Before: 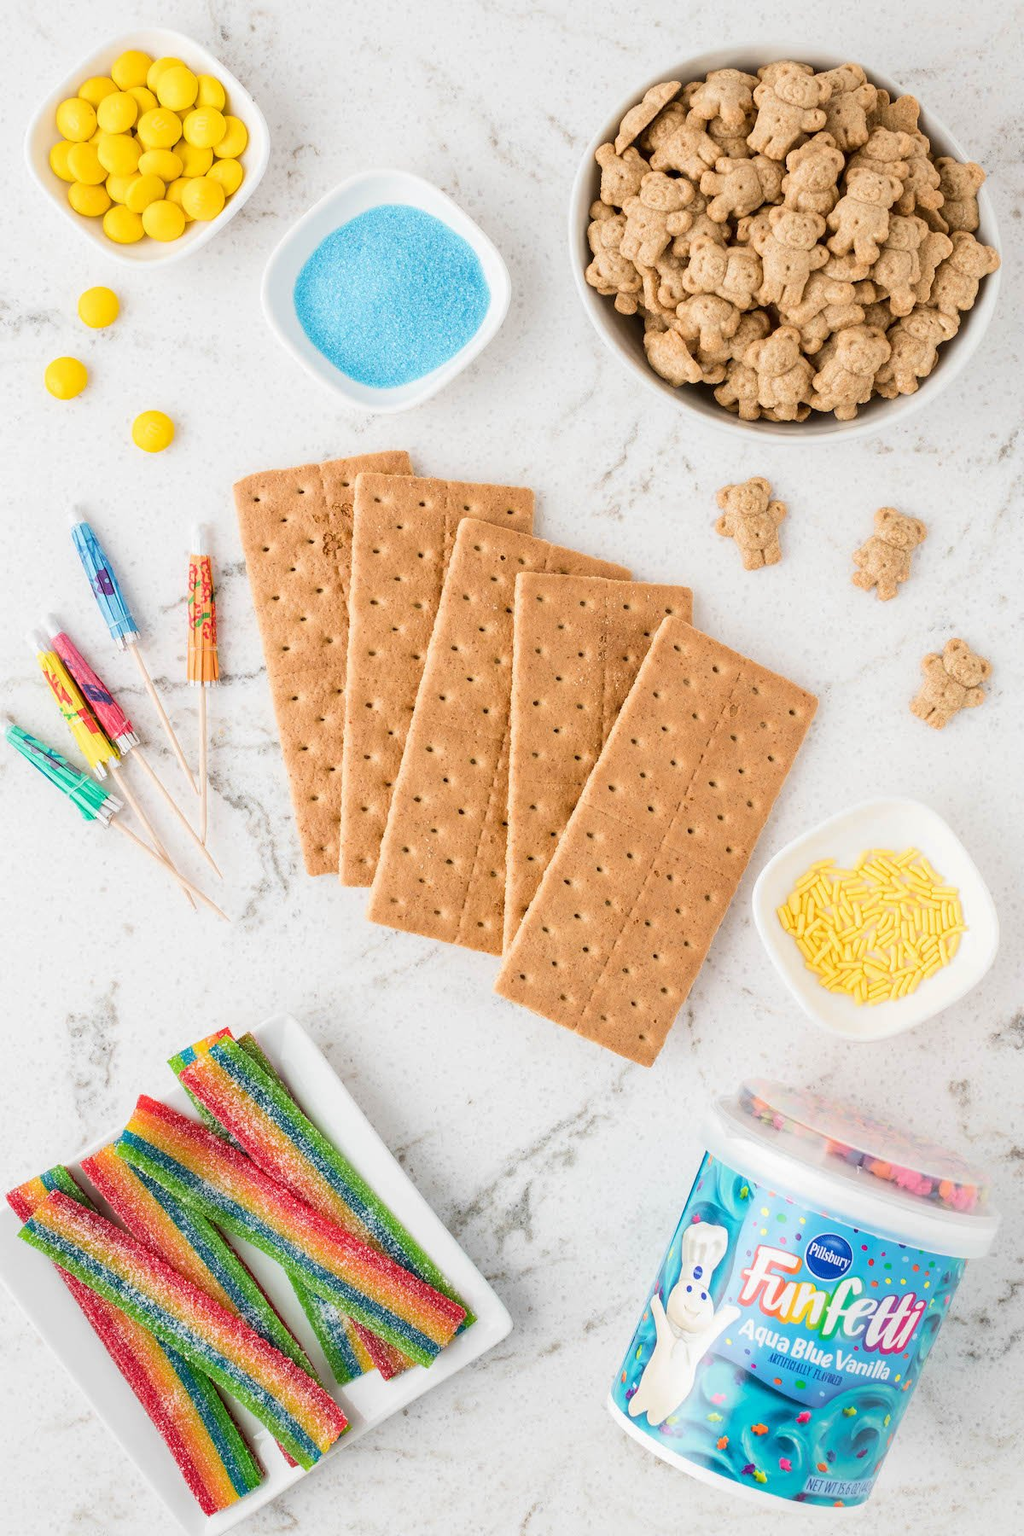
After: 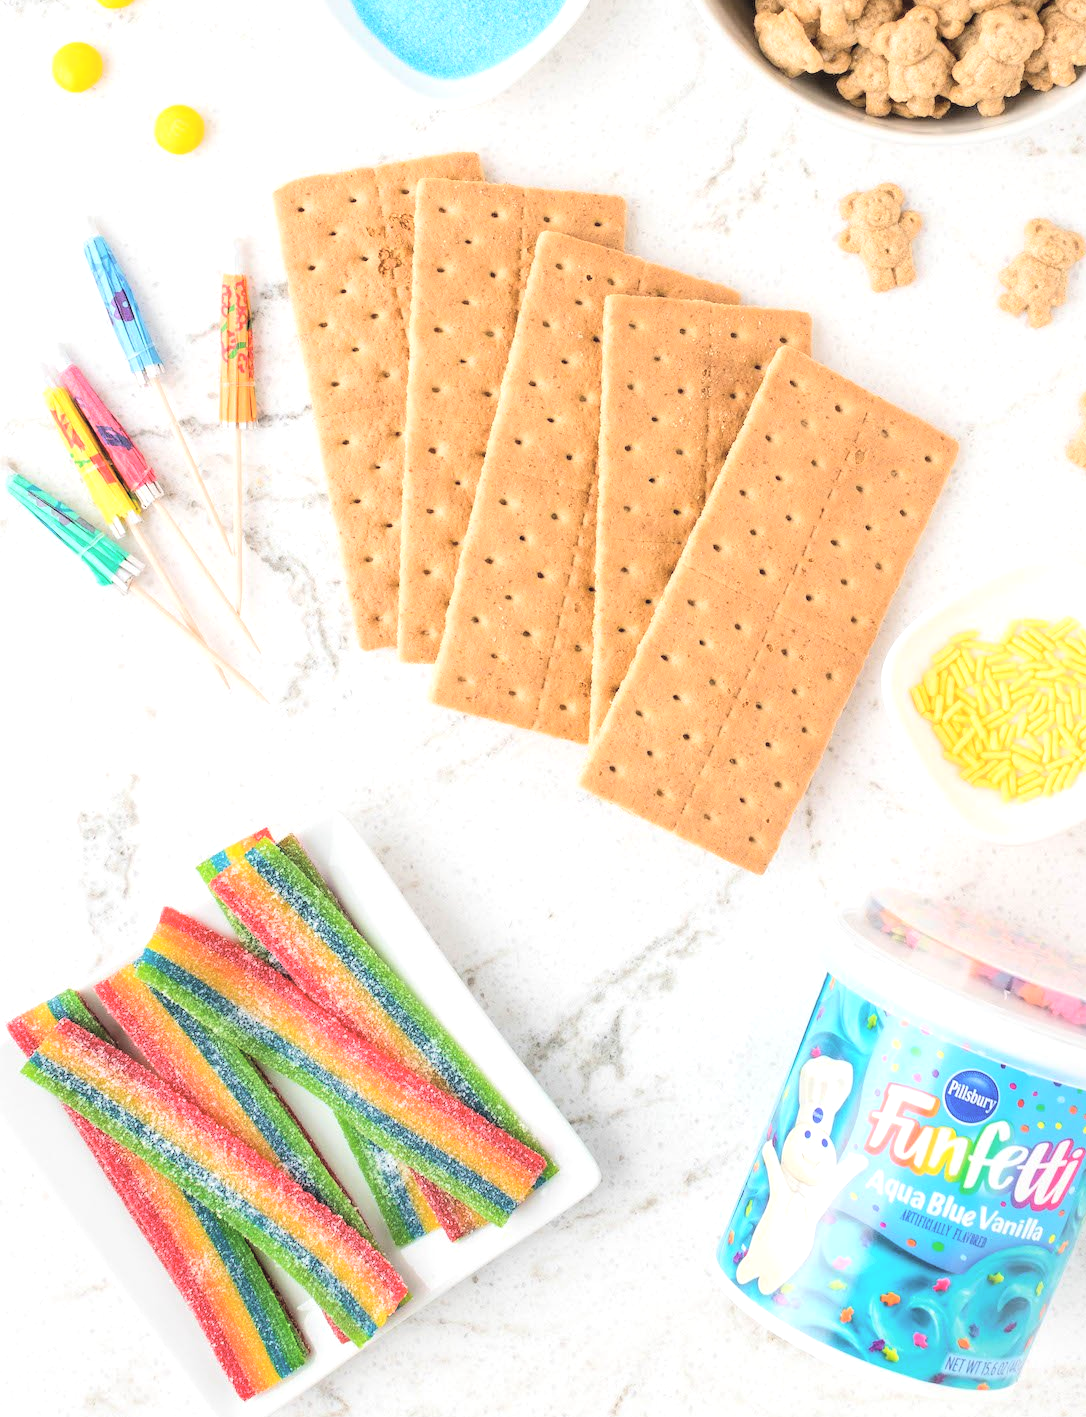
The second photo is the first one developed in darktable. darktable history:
tone equalizer: -8 EV -0.417 EV, -7 EV -0.389 EV, -6 EV -0.333 EV, -5 EV -0.222 EV, -3 EV 0.222 EV, -2 EV 0.333 EV, -1 EV 0.389 EV, +0 EV 0.417 EV, edges refinement/feathering 500, mask exposure compensation -1.57 EV, preserve details no
contrast brightness saturation: brightness 0.28
crop: top 20.916%, right 9.437%, bottom 0.316%
